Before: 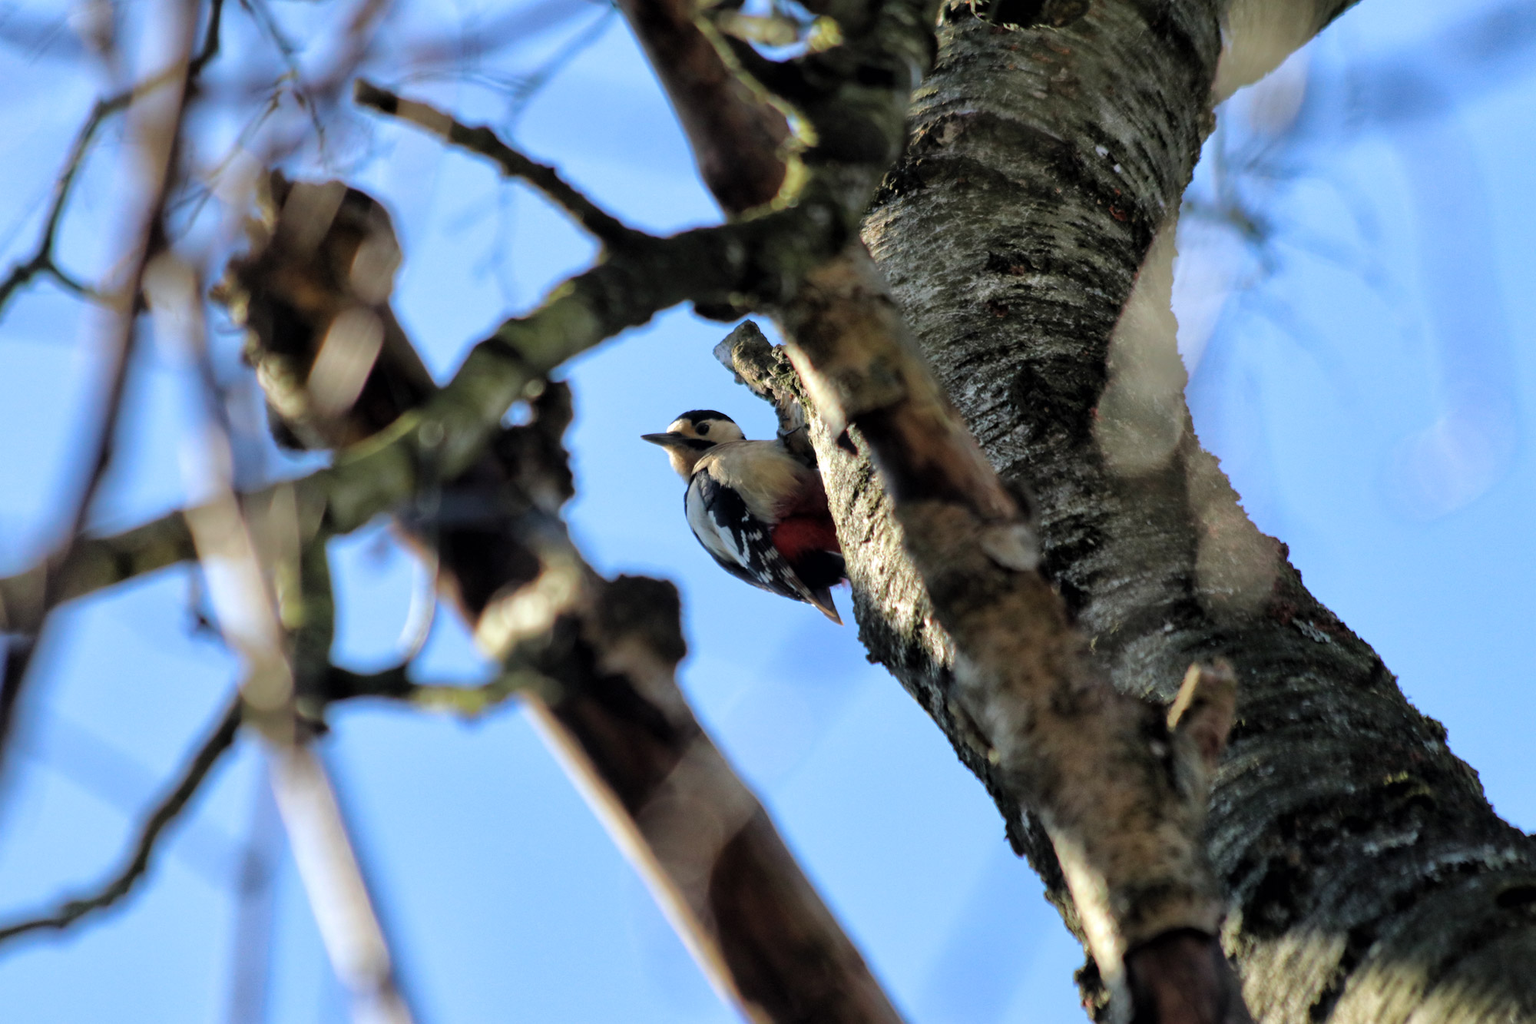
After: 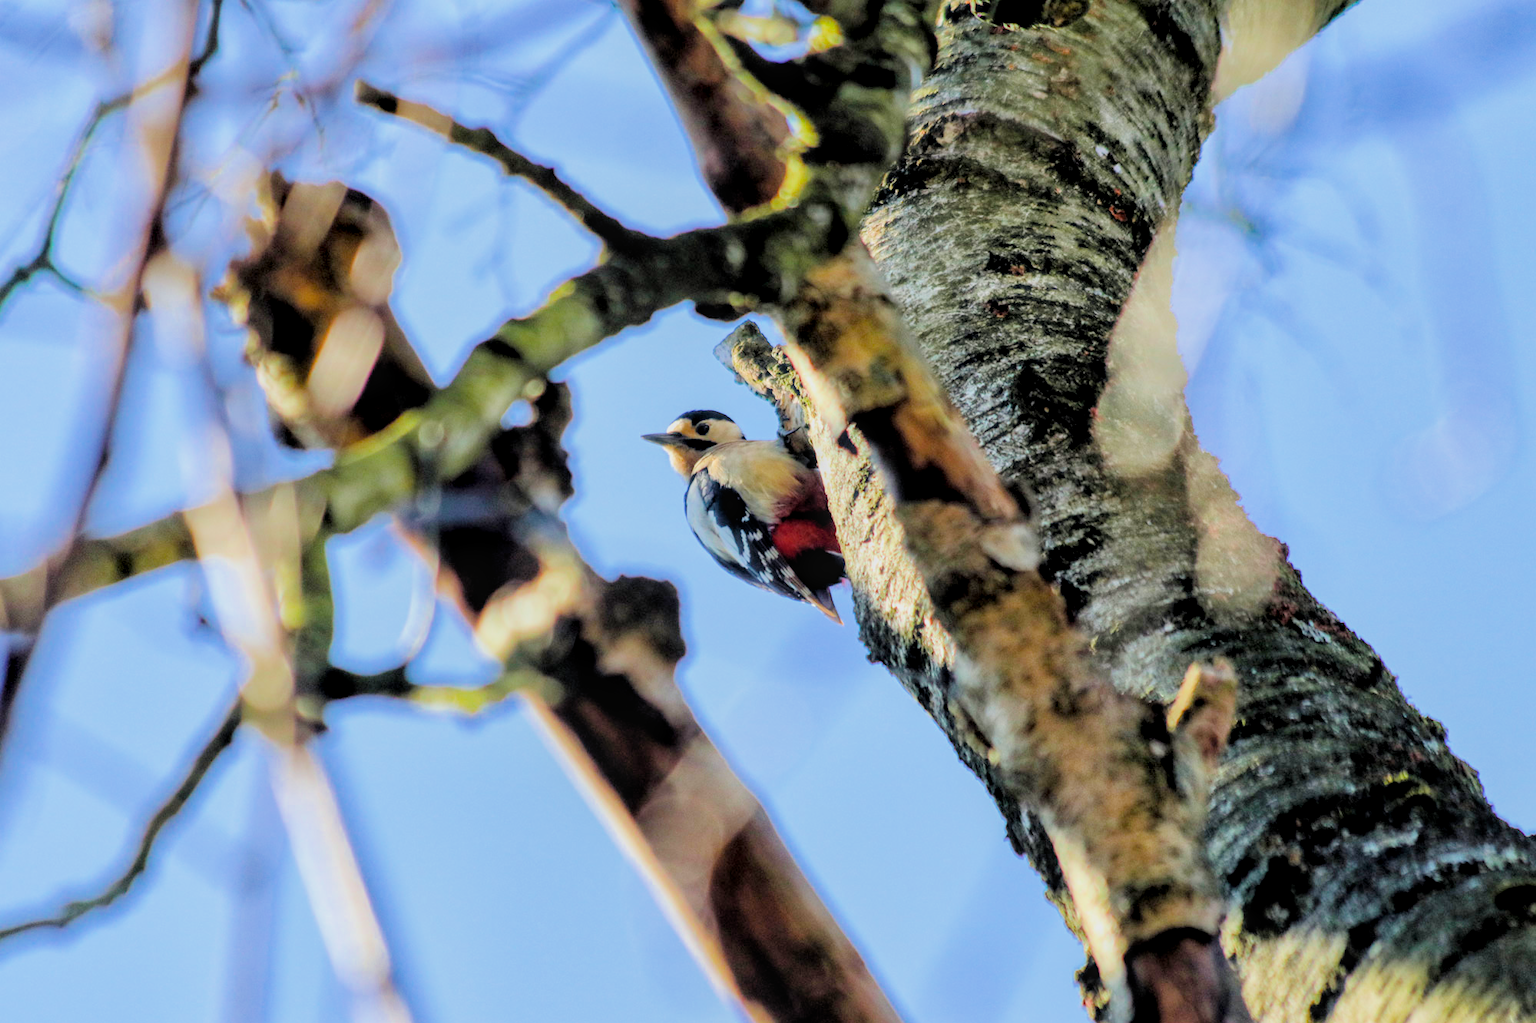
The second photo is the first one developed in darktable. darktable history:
local contrast: on, module defaults
color balance rgb: perceptual saturation grading › global saturation 14.651%, global vibrance 50.191%
haze removal: strength -0.052, compatibility mode true, adaptive false
filmic rgb: middle gray luminance 18.13%, black relative exposure -7.52 EV, white relative exposure 8.44 EV, threshold 3.03 EV, target black luminance 0%, hardness 2.23, latitude 18.68%, contrast 0.88, highlights saturation mix 3.64%, shadows ↔ highlights balance 11.01%, enable highlight reconstruction true
exposure: black level correction 0.001, exposure 1.723 EV, compensate highlight preservation false
